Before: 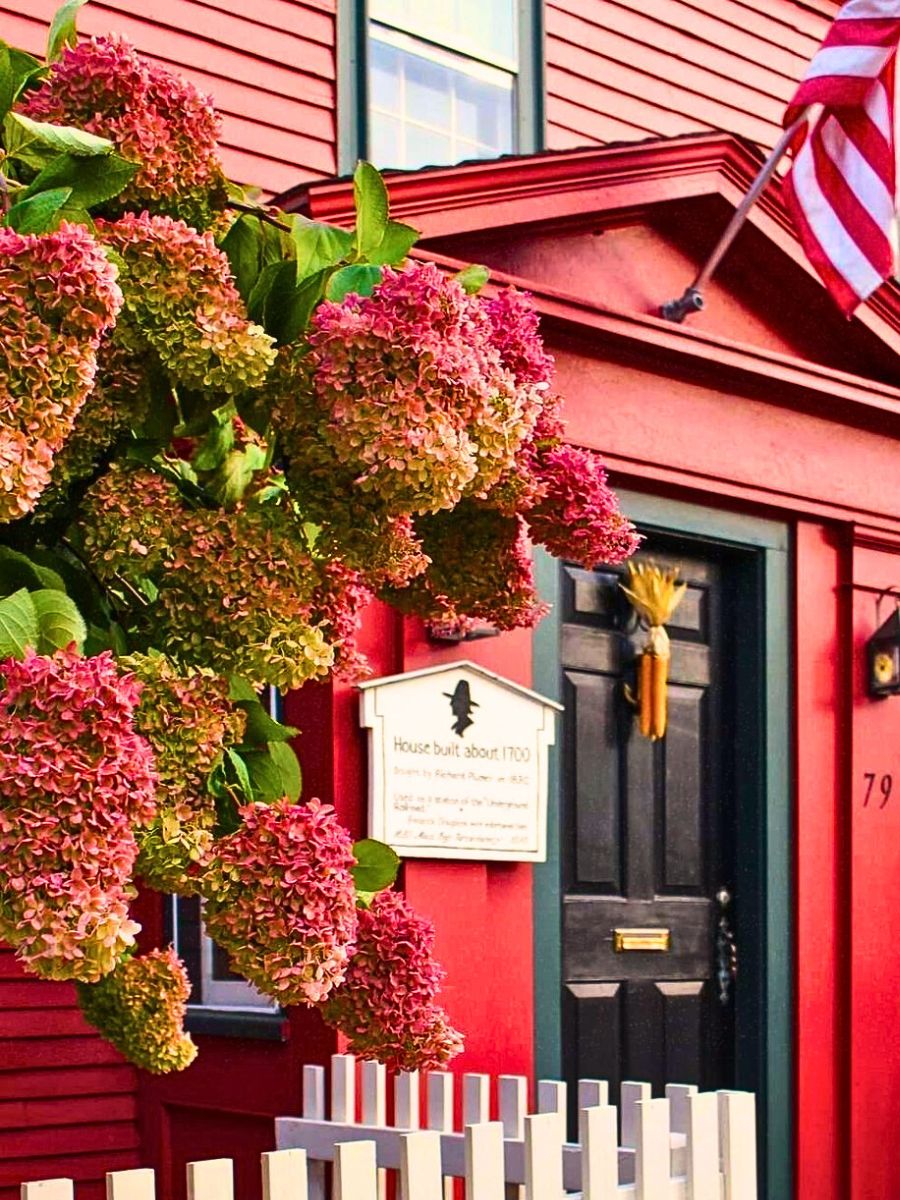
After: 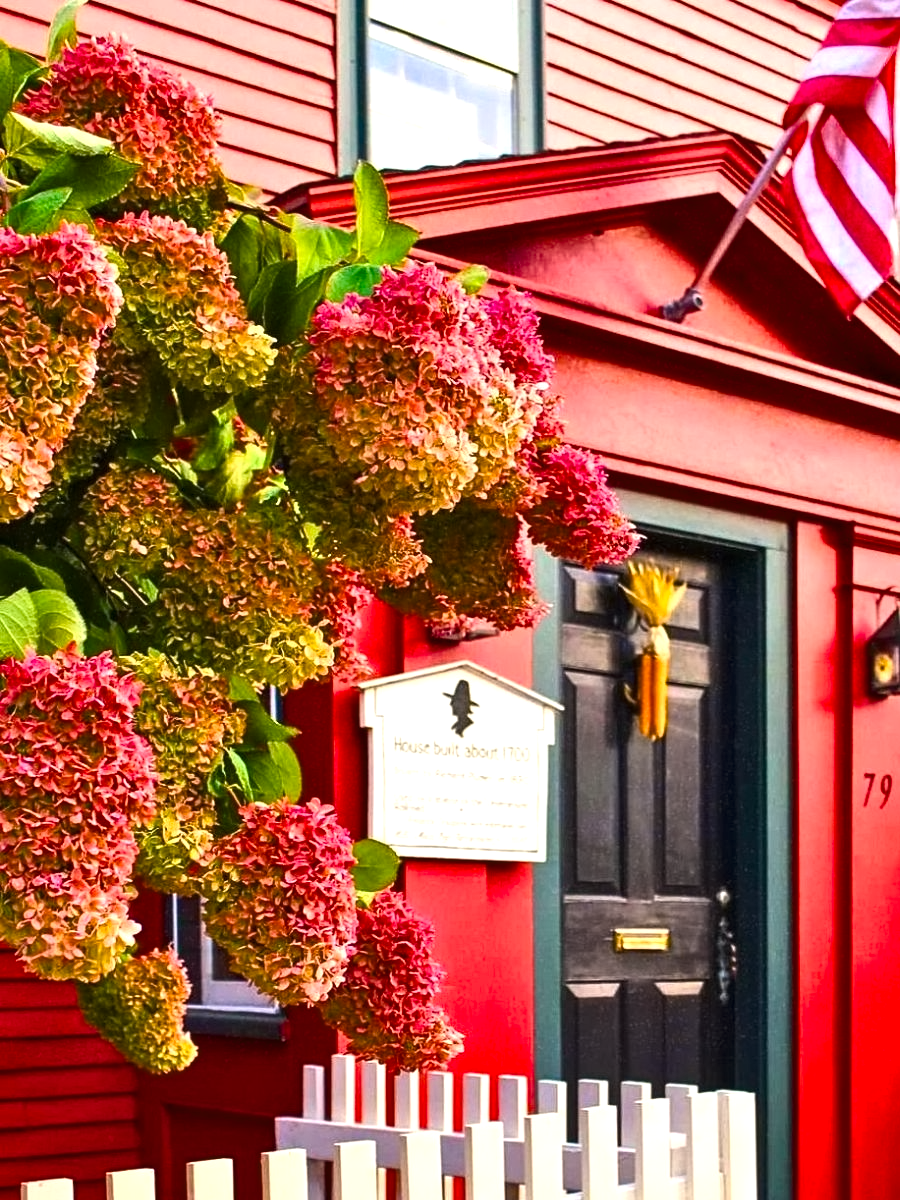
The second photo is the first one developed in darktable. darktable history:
color balance rgb: linear chroma grading › shadows -8%, linear chroma grading › global chroma 10%, perceptual saturation grading › global saturation 2%, perceptual saturation grading › highlights -2%, perceptual saturation grading › mid-tones 4%, perceptual saturation grading › shadows 8%, perceptual brilliance grading › global brilliance 2%, perceptual brilliance grading › highlights -4%, global vibrance 16%, saturation formula JzAzBz (2021)
exposure: black level correction 0, exposure 0.5 EV, compensate highlight preservation false
contrast equalizer: y [[0.5 ×6], [0.5 ×6], [0.5 ×6], [0 ×6], [0, 0.039, 0.251, 0.29, 0.293, 0.292]]
